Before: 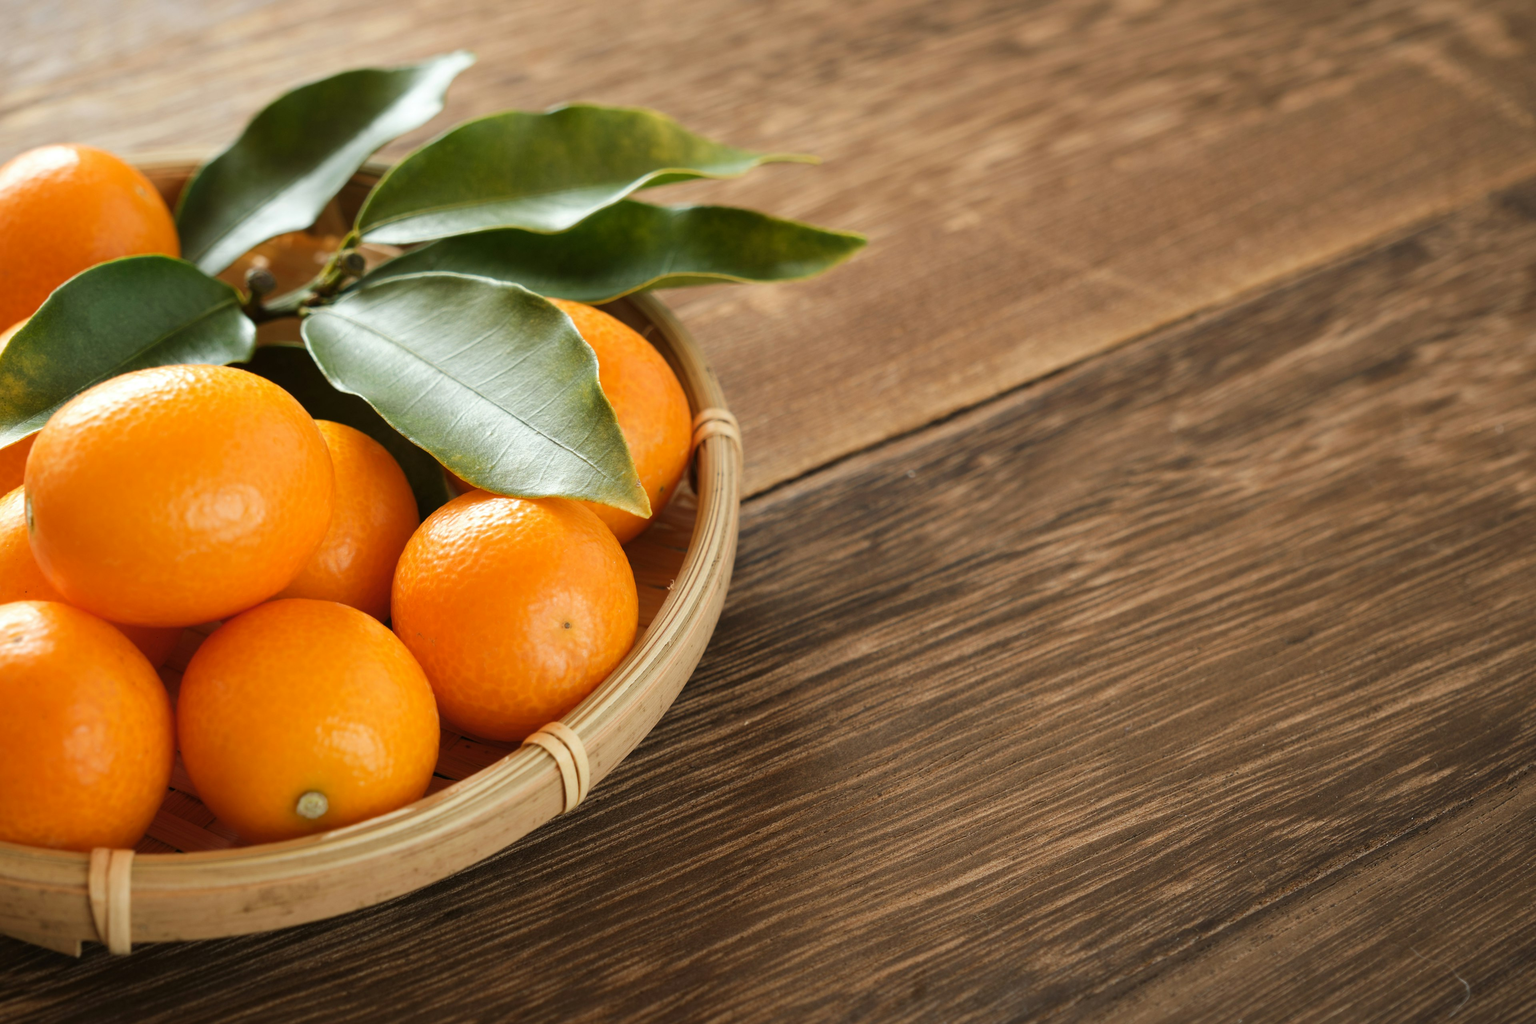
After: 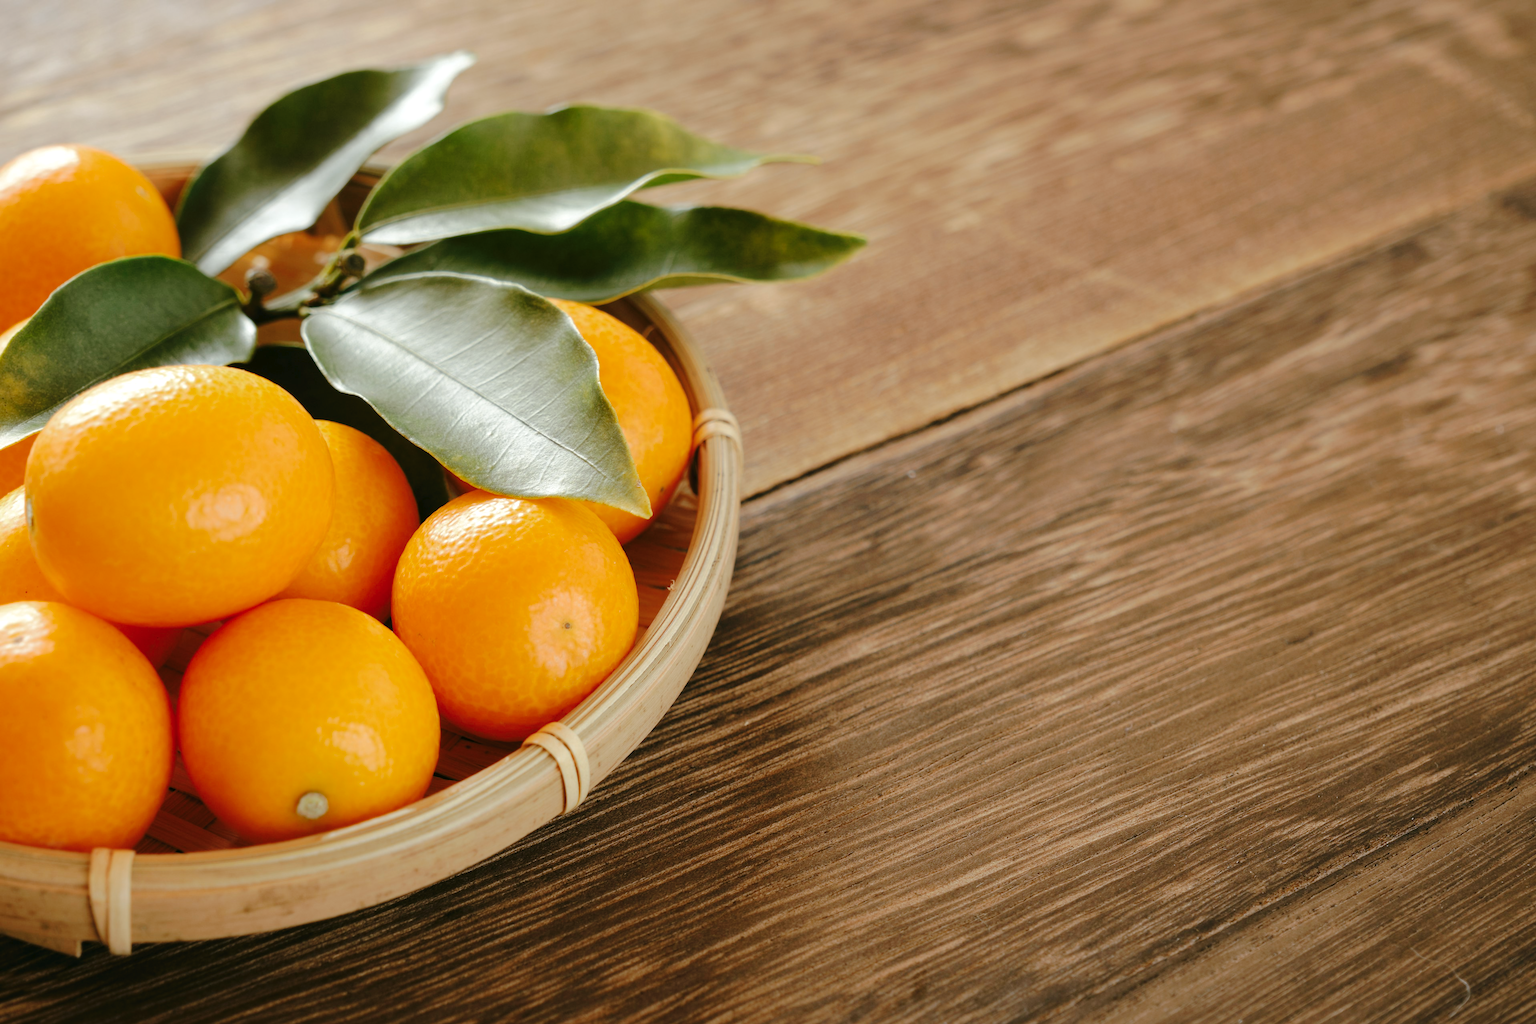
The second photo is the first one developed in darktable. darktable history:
tone curve: curves: ch0 [(0, 0) (0.003, 0.021) (0.011, 0.021) (0.025, 0.021) (0.044, 0.033) (0.069, 0.053) (0.1, 0.08) (0.136, 0.114) (0.177, 0.171) (0.224, 0.246) (0.277, 0.332) (0.335, 0.424) (0.399, 0.496) (0.468, 0.561) (0.543, 0.627) (0.623, 0.685) (0.709, 0.741) (0.801, 0.813) (0.898, 0.902) (1, 1)], preserve colors none
color look up table: target L [91.12, 90.51, 84.16, 88.15, 67.76, 62.57, 68.54, 52.4, 55.47, 40.87, 33.34, 28.02, 10.64, 200.81, 102.91, 82.54, 79.87, 71.16, 63.01, 63.28, 53.47, 46, 38.47, 38.29, 29.64, 17.47, 15.26, 86.64, 82.88, 80.1, 71.45, 72.54, 72.09, 57.84, 55.3, 50.35, 49.29, 57.41, 46.11, 43.75, 22.74, 24.14, 4.224, 93.89, 87.24, 75.81, 72.88, 52.91, 41.37], target a [-16.34, -8.519, -38.83, -38.19, -34.72, -60.11, -43.55, -30.74, -18.04, -39.91, -19.46, -22.47, -11.73, 0, 0, 17.7, 9.004, 28.85, 51.3, 9.421, 79.75, 36.06, 62.78, 39.73, 5.389, 27.4, 21.59, 20.15, 4.984, 5.398, 43.66, 14.42, 50.46, 62.34, 19.7, 13.23, 47, 17.36, -1.062, 44.59, 11.1, 21.26, 2.908, -17.33, -38.93, -19.23, -23.54, -29.72, -9.114], target b [65.69, 32.44, 53.09, 14.62, 32.96, 55.22, 9.576, 48.93, 10.79, 36.04, 28.69, 18.5, 9.953, -0.001, -0.002, 11.83, 82.67, 59.59, 51.52, 24.35, 25.11, 21.96, 31.71, 39.53, 13.66, 25.9, 6.558, -15.68, -19.21, -3.24, 0.624, -35.31, -34.55, -20.94, -33.02, -9.51, 1.888, -60.44, -45.01, -52.72, -29.27, -62.38, -9.347, 1.437, -8.558, -27.98, -13.54, -5.76, -21.96], num patches 49
